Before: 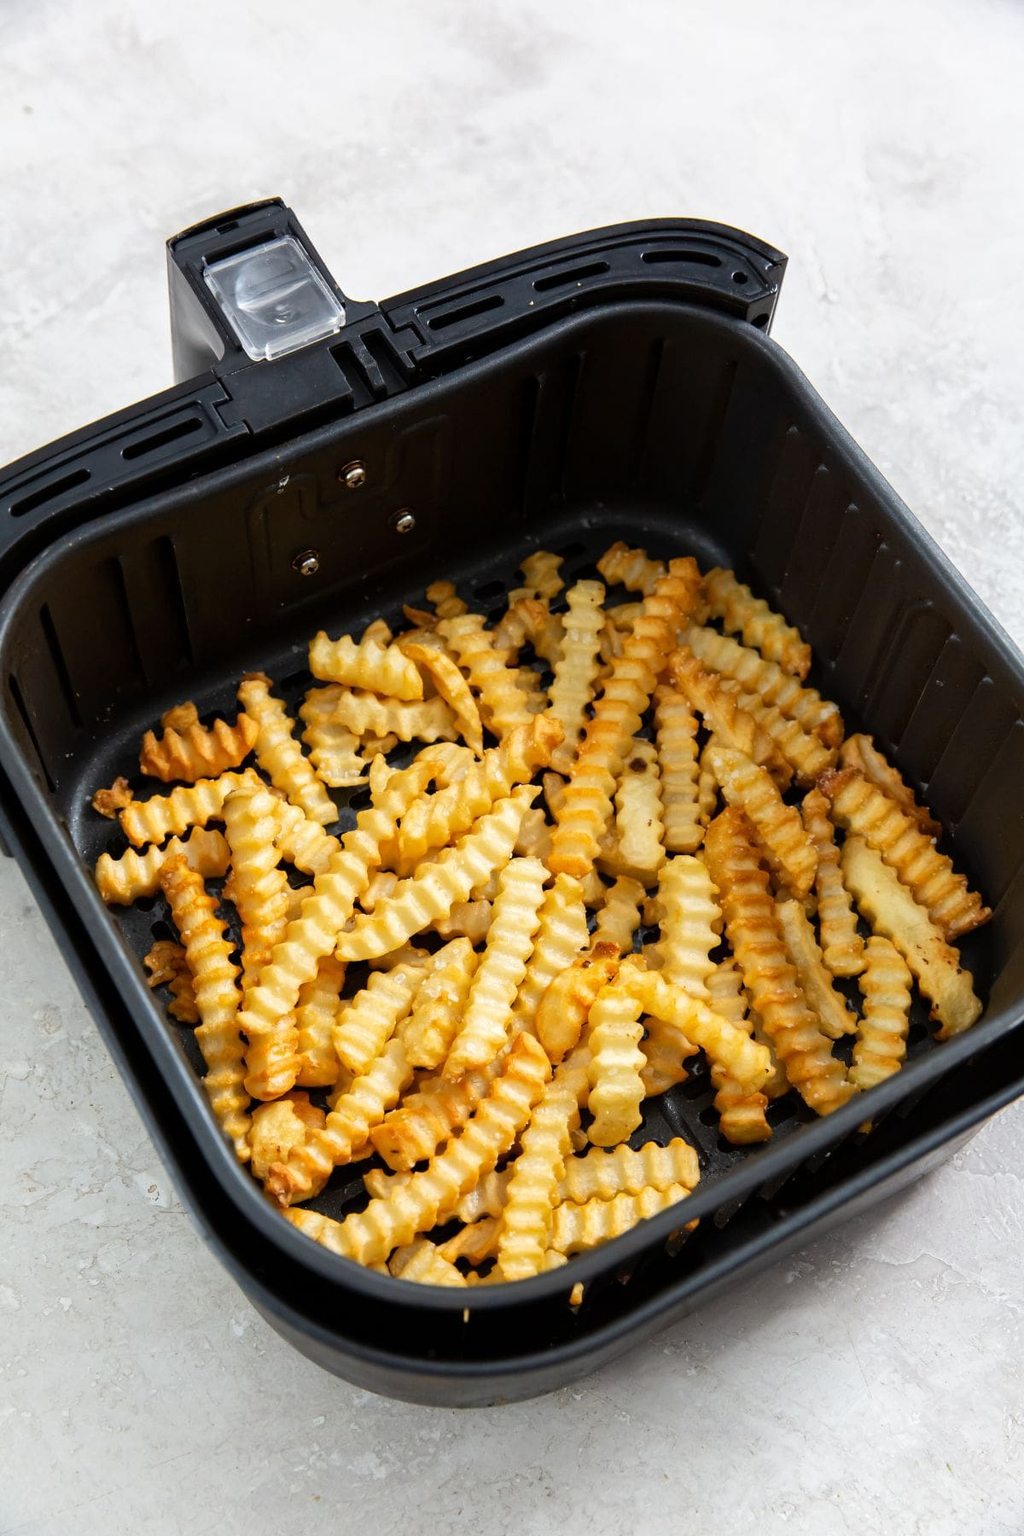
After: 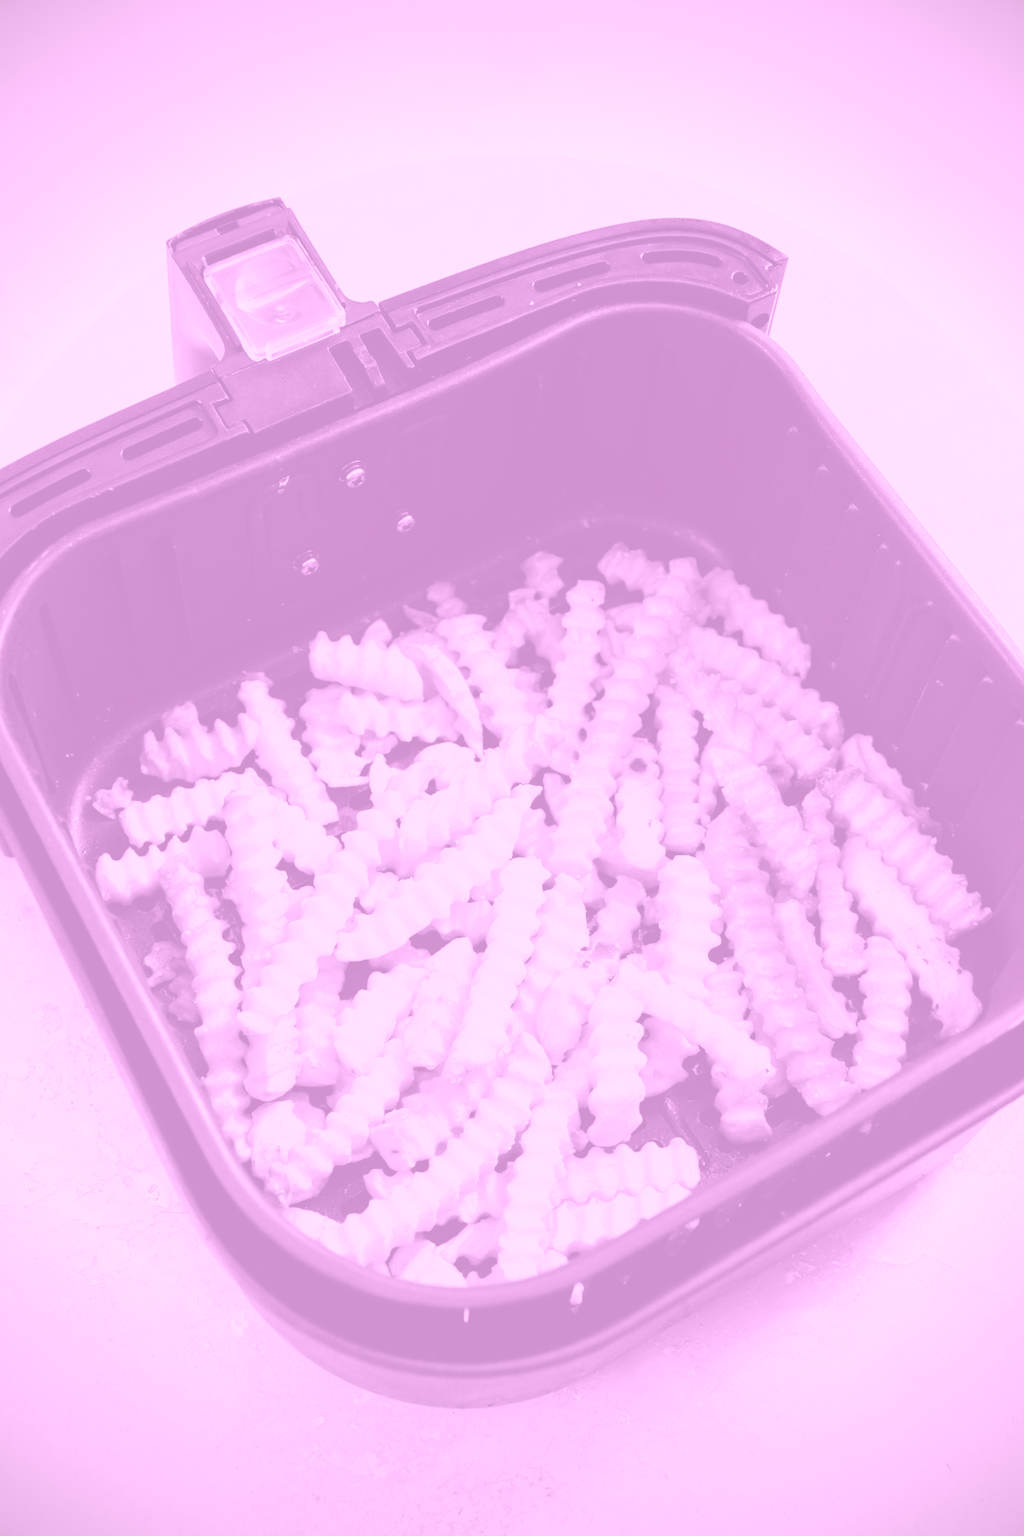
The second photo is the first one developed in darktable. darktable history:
colorize: hue 331.2°, saturation 75%, source mix 30.28%, lightness 70.52%, version 1
vignetting: saturation 0, unbound false
tone curve: curves: ch0 [(0, 0) (0.105, 0.068) (0.195, 0.162) (0.283, 0.283) (0.384, 0.404) (0.485, 0.531) (0.638, 0.681) (0.795, 0.879) (1, 0.977)]; ch1 [(0, 0) (0.161, 0.092) (0.35, 0.33) (0.379, 0.401) (0.456, 0.469) (0.498, 0.506) (0.521, 0.549) (0.58, 0.624) (0.635, 0.671) (1, 1)]; ch2 [(0, 0) (0.371, 0.362) (0.437, 0.437) (0.483, 0.484) (0.53, 0.515) (0.56, 0.58) (0.622, 0.606) (1, 1)], color space Lab, independent channels, preserve colors none
